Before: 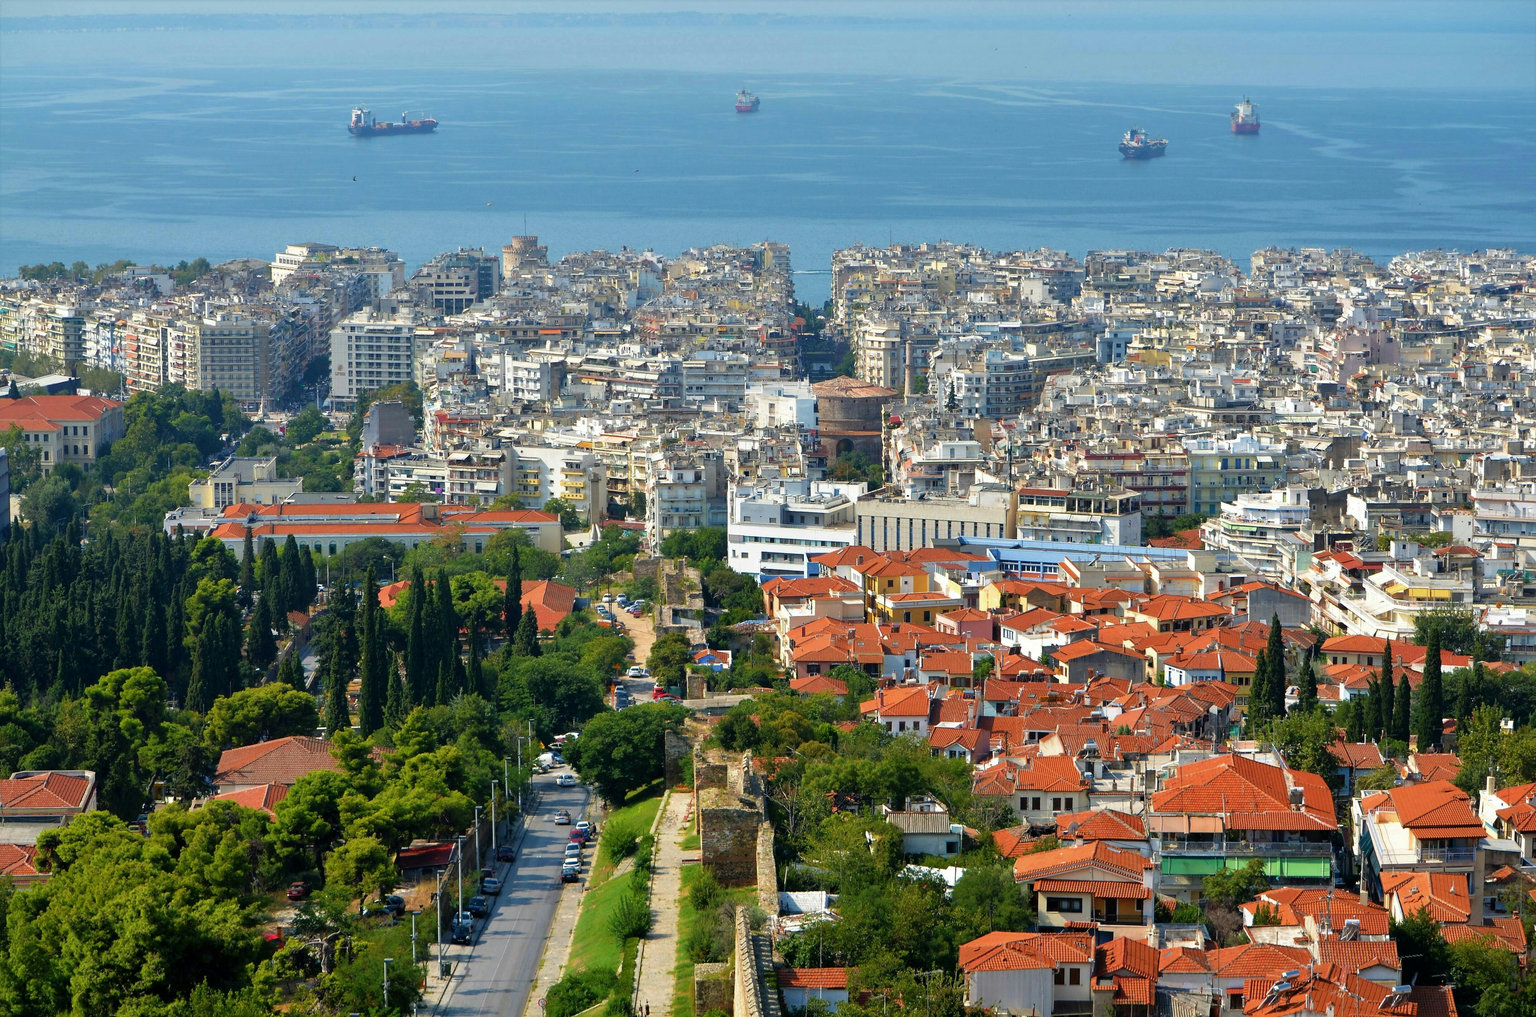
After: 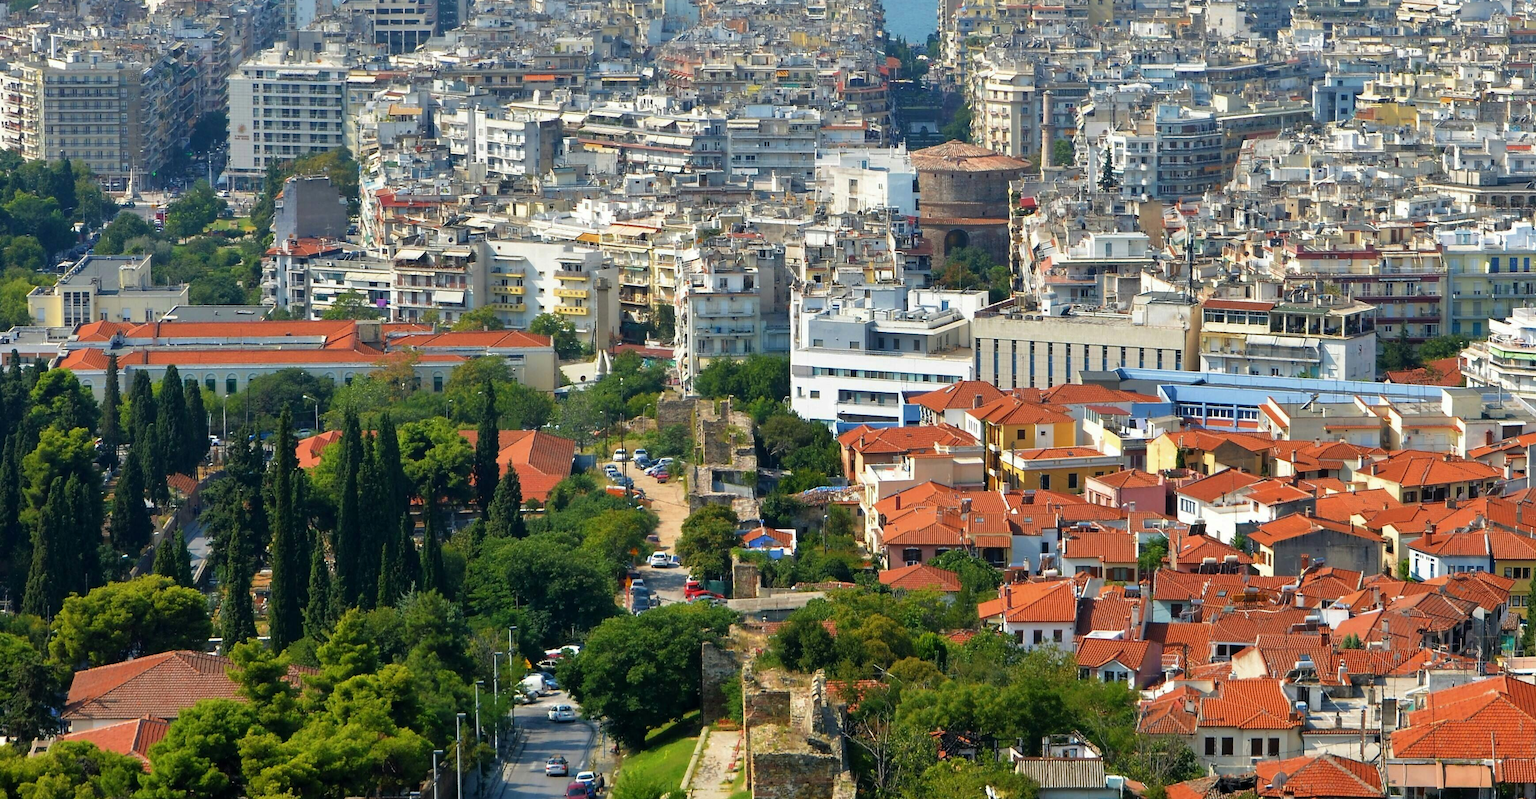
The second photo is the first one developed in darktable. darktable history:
crop: left 11.049%, top 27.24%, right 18.314%, bottom 17.273%
